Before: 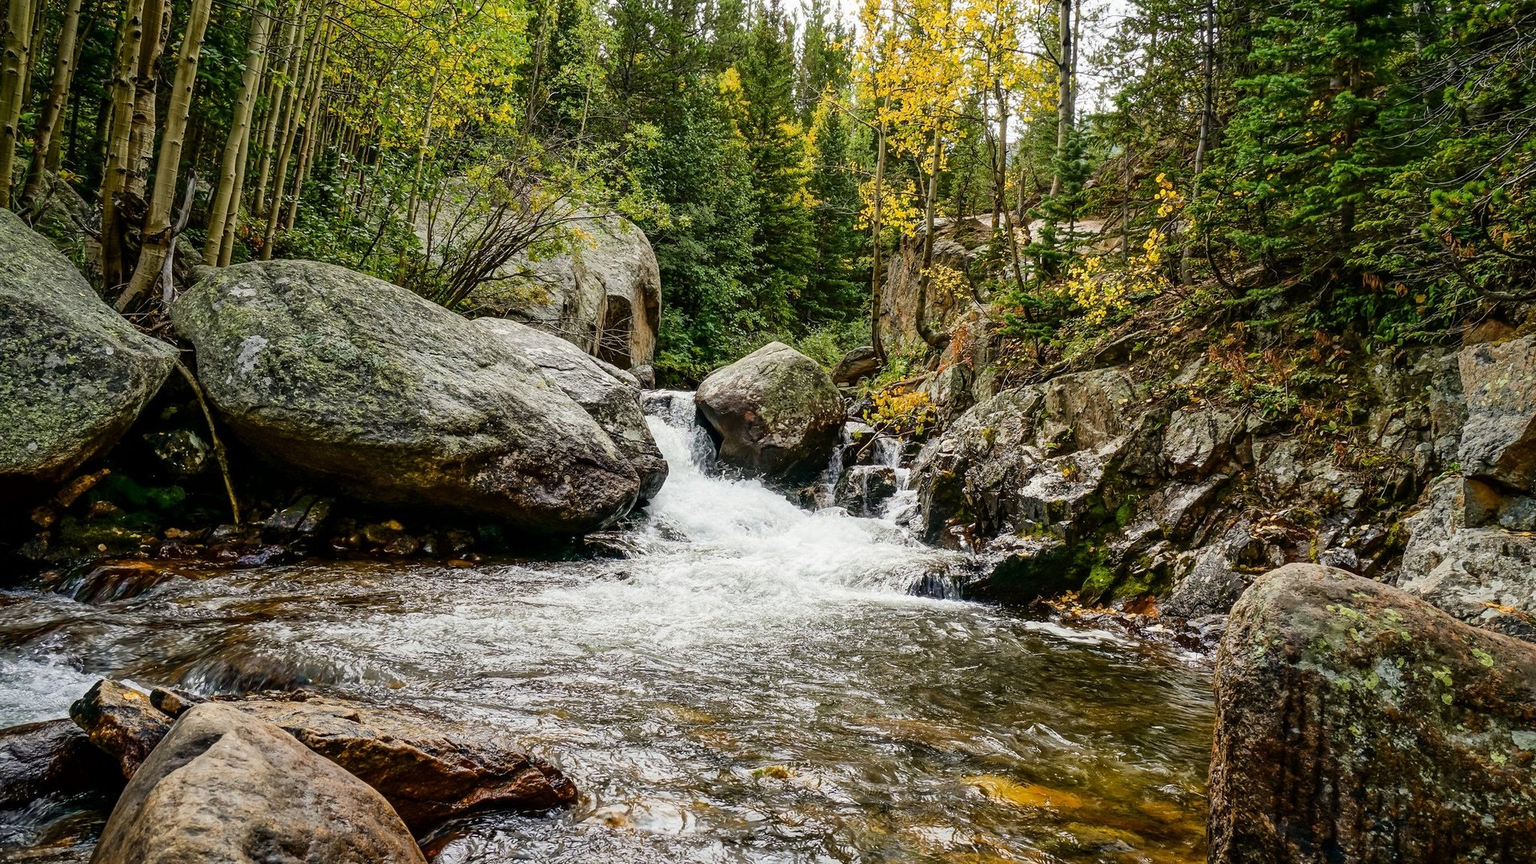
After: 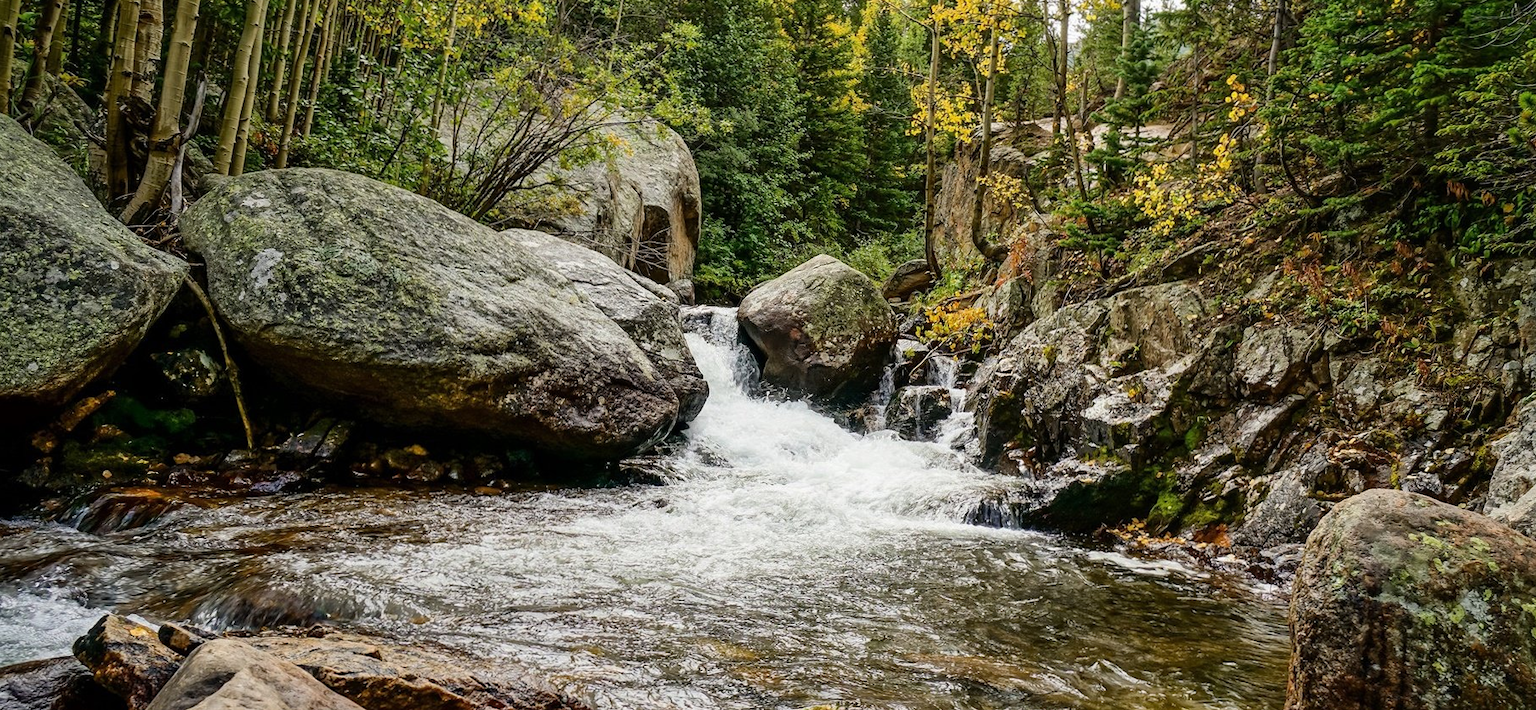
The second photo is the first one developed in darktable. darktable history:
crop and rotate: angle 0.074°, top 11.818%, right 5.695%, bottom 10.677%
